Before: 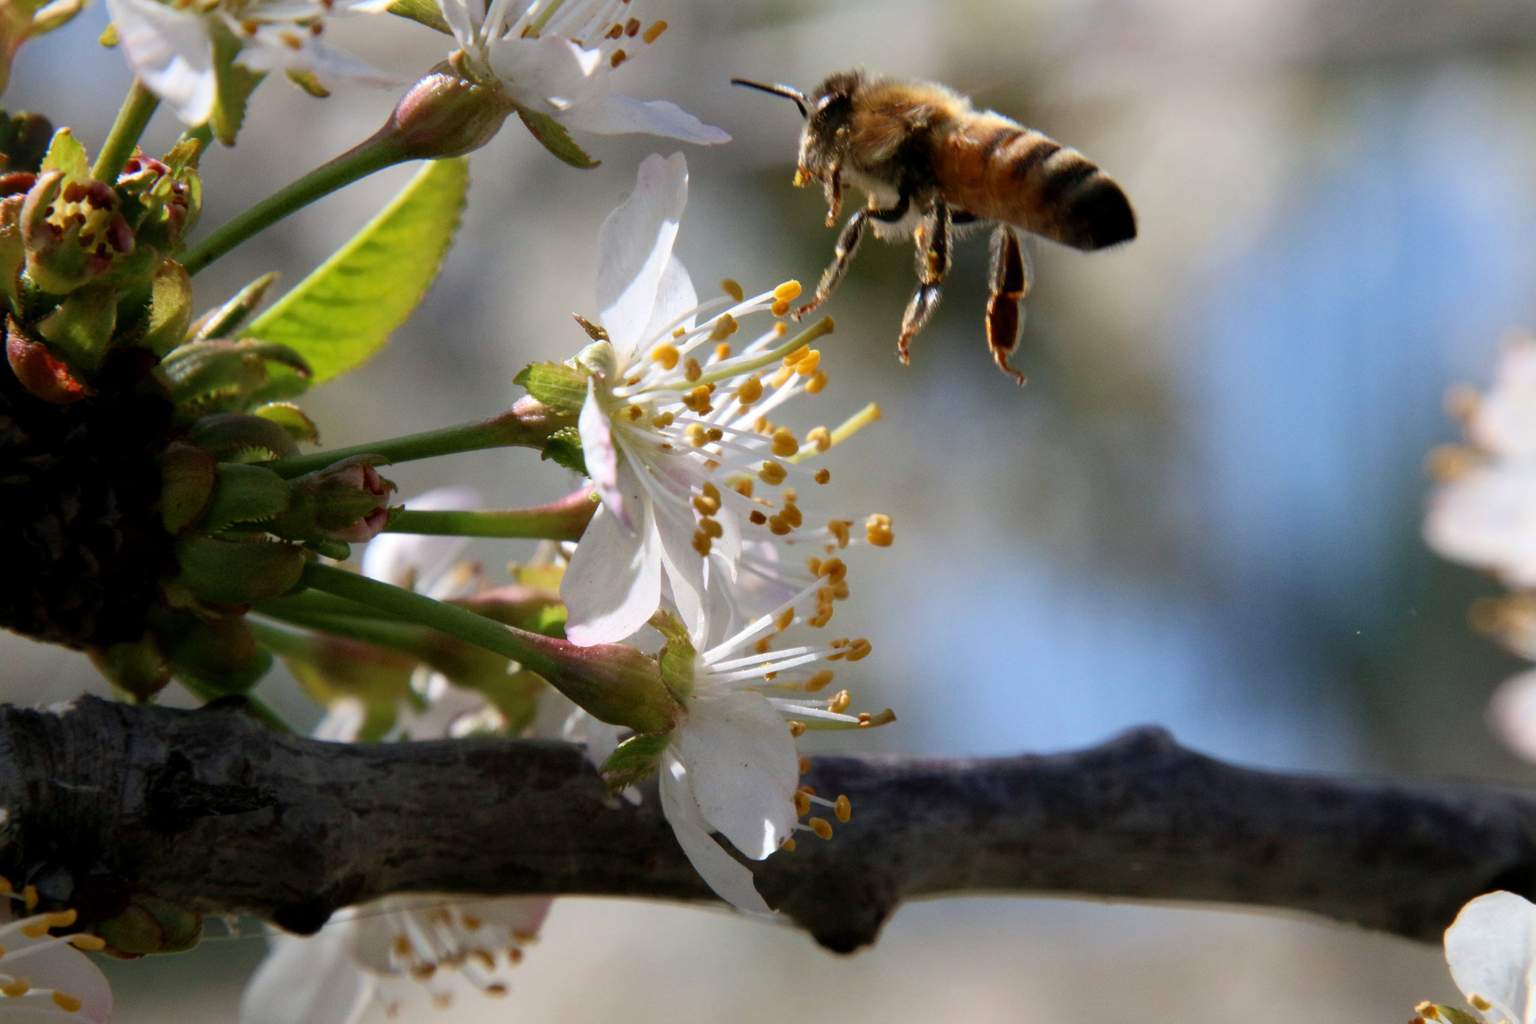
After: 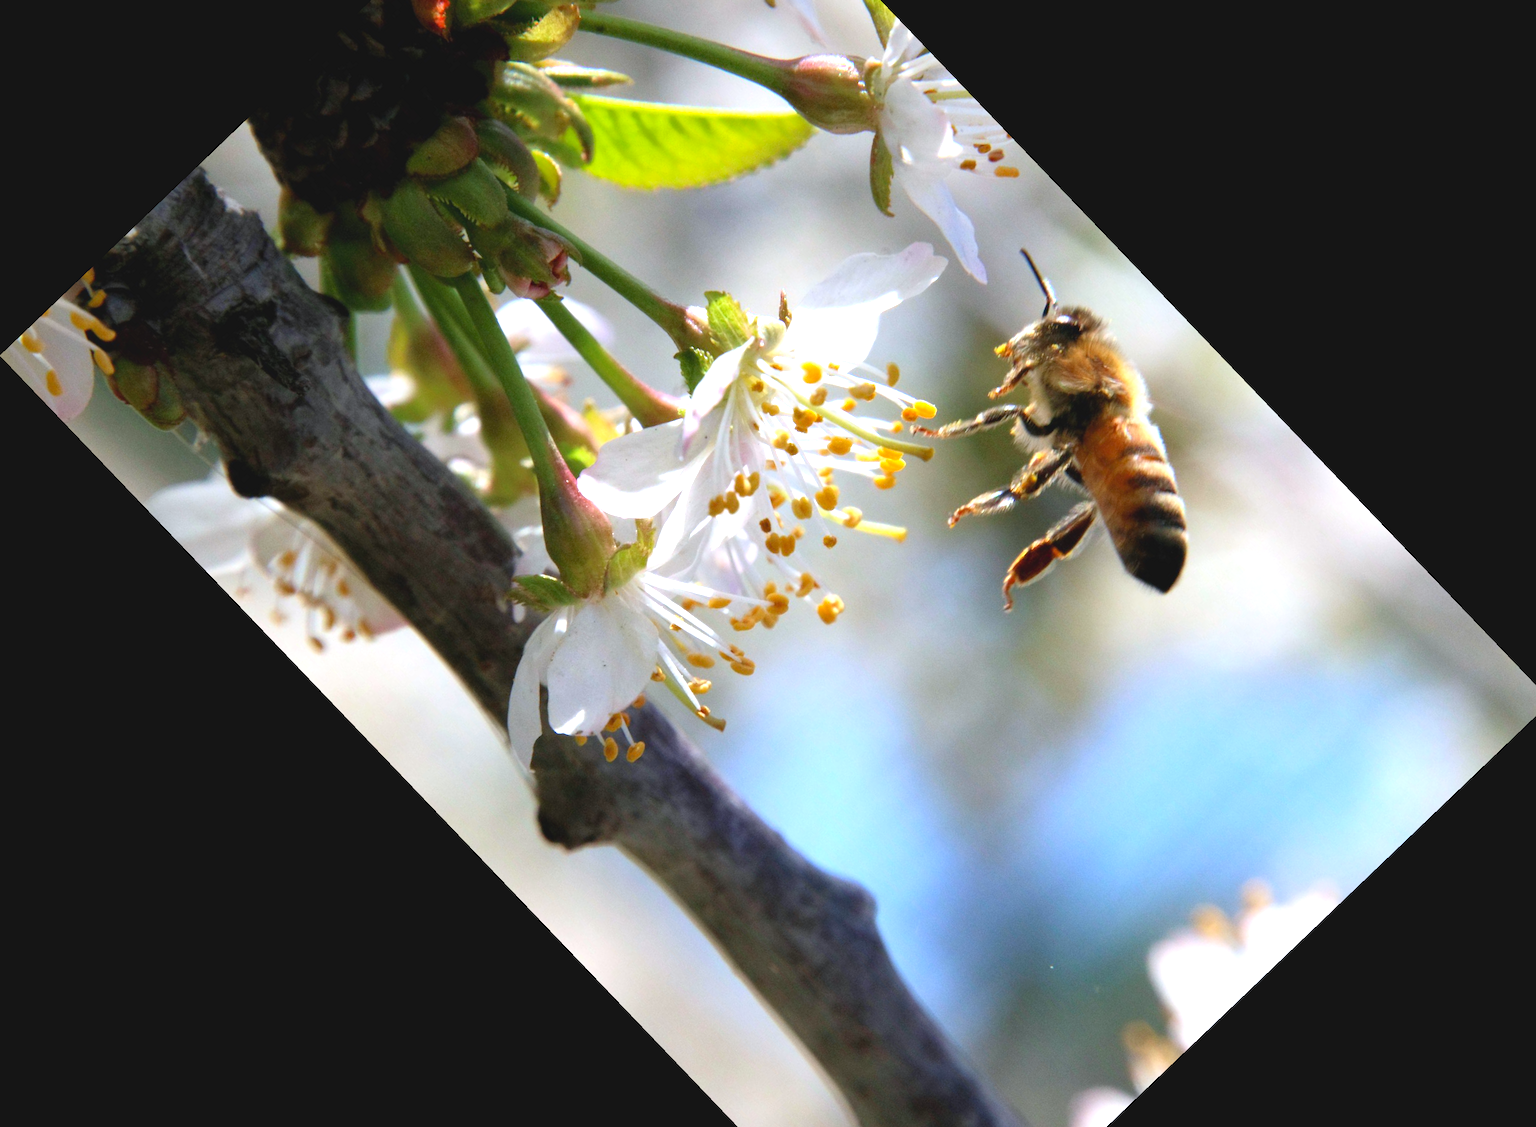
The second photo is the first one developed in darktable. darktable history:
exposure: exposure 1.137 EV, compensate highlight preservation false
white balance: red 0.967, blue 1.049
crop and rotate: angle -46.26°, top 16.234%, right 0.912%, bottom 11.704%
contrast brightness saturation: contrast -0.1, brightness 0.05, saturation 0.08
